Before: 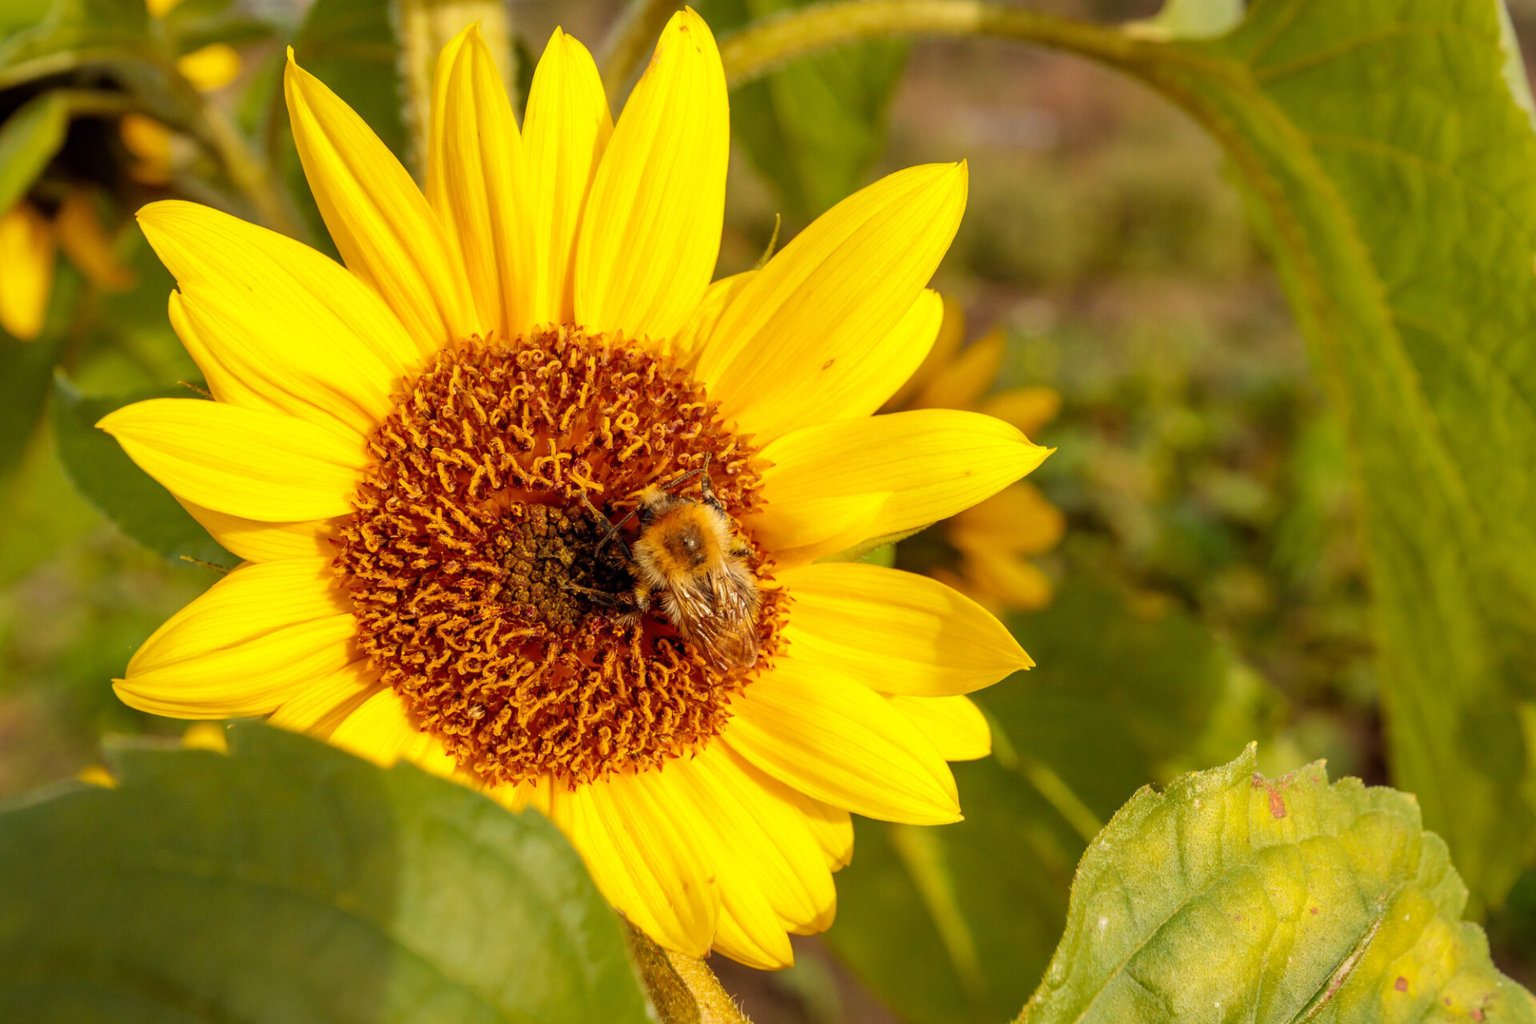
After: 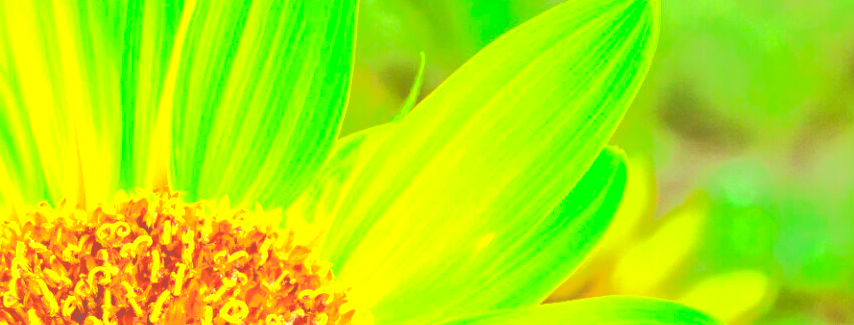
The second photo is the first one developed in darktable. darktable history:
tone curve: curves: ch0 [(0, 0) (0.003, 0.437) (0.011, 0.438) (0.025, 0.441) (0.044, 0.441) (0.069, 0.441) (0.1, 0.444) (0.136, 0.447) (0.177, 0.452) (0.224, 0.457) (0.277, 0.466) (0.335, 0.485) (0.399, 0.514) (0.468, 0.558) (0.543, 0.616) (0.623, 0.686) (0.709, 0.76) (0.801, 0.803) (0.898, 0.825) (1, 1)], color space Lab, independent channels, preserve colors none
crop: left 28.677%, top 16.833%, right 26.831%, bottom 57.737%
contrast brightness saturation: contrast 0.198, brightness 0.158, saturation 0.221
exposure: exposure 0.6 EV, compensate exposure bias true, compensate highlight preservation false
color balance rgb: power › luminance -7.61%, power › chroma 1.084%, power › hue 217.09°, highlights gain › luminance 19.926%, highlights gain › chroma 13.109%, highlights gain › hue 172.69°, perceptual saturation grading › global saturation 0.655%, global vibrance 20%
